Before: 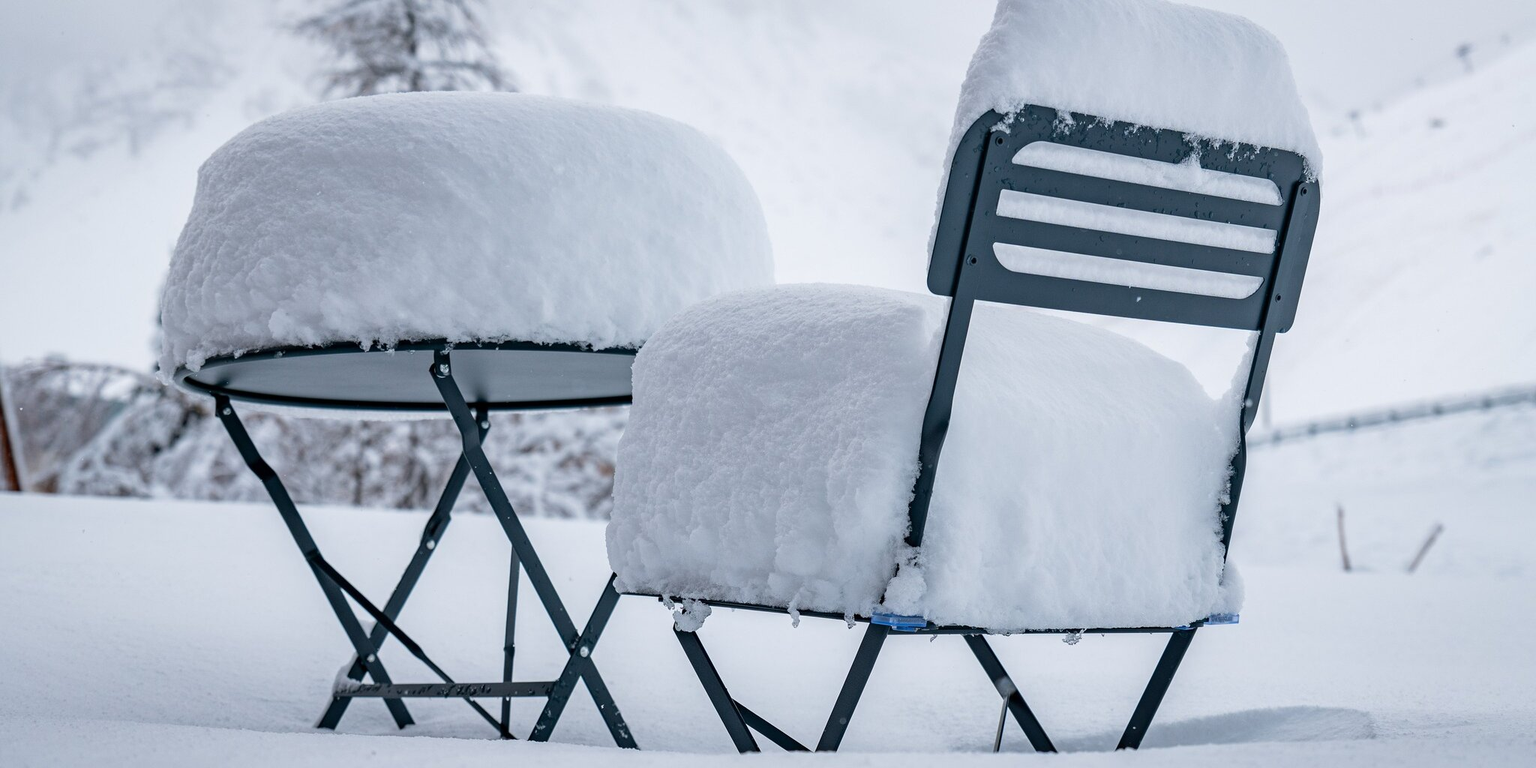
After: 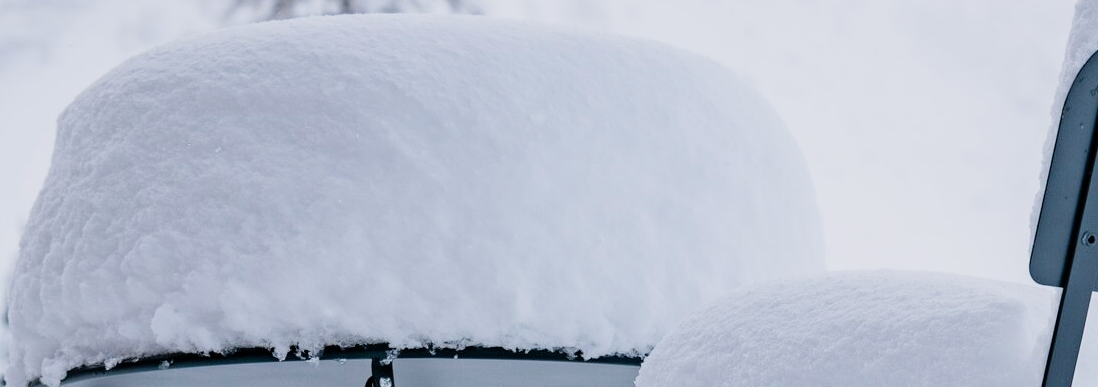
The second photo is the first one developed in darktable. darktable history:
exposure: black level correction 0, exposure 0.7 EV, compensate highlight preservation false
white balance: red 1.004, blue 1.024
filmic rgb: black relative exposure -7.65 EV, white relative exposure 4.56 EV, hardness 3.61
crop: left 10.121%, top 10.631%, right 36.218%, bottom 51.526%
